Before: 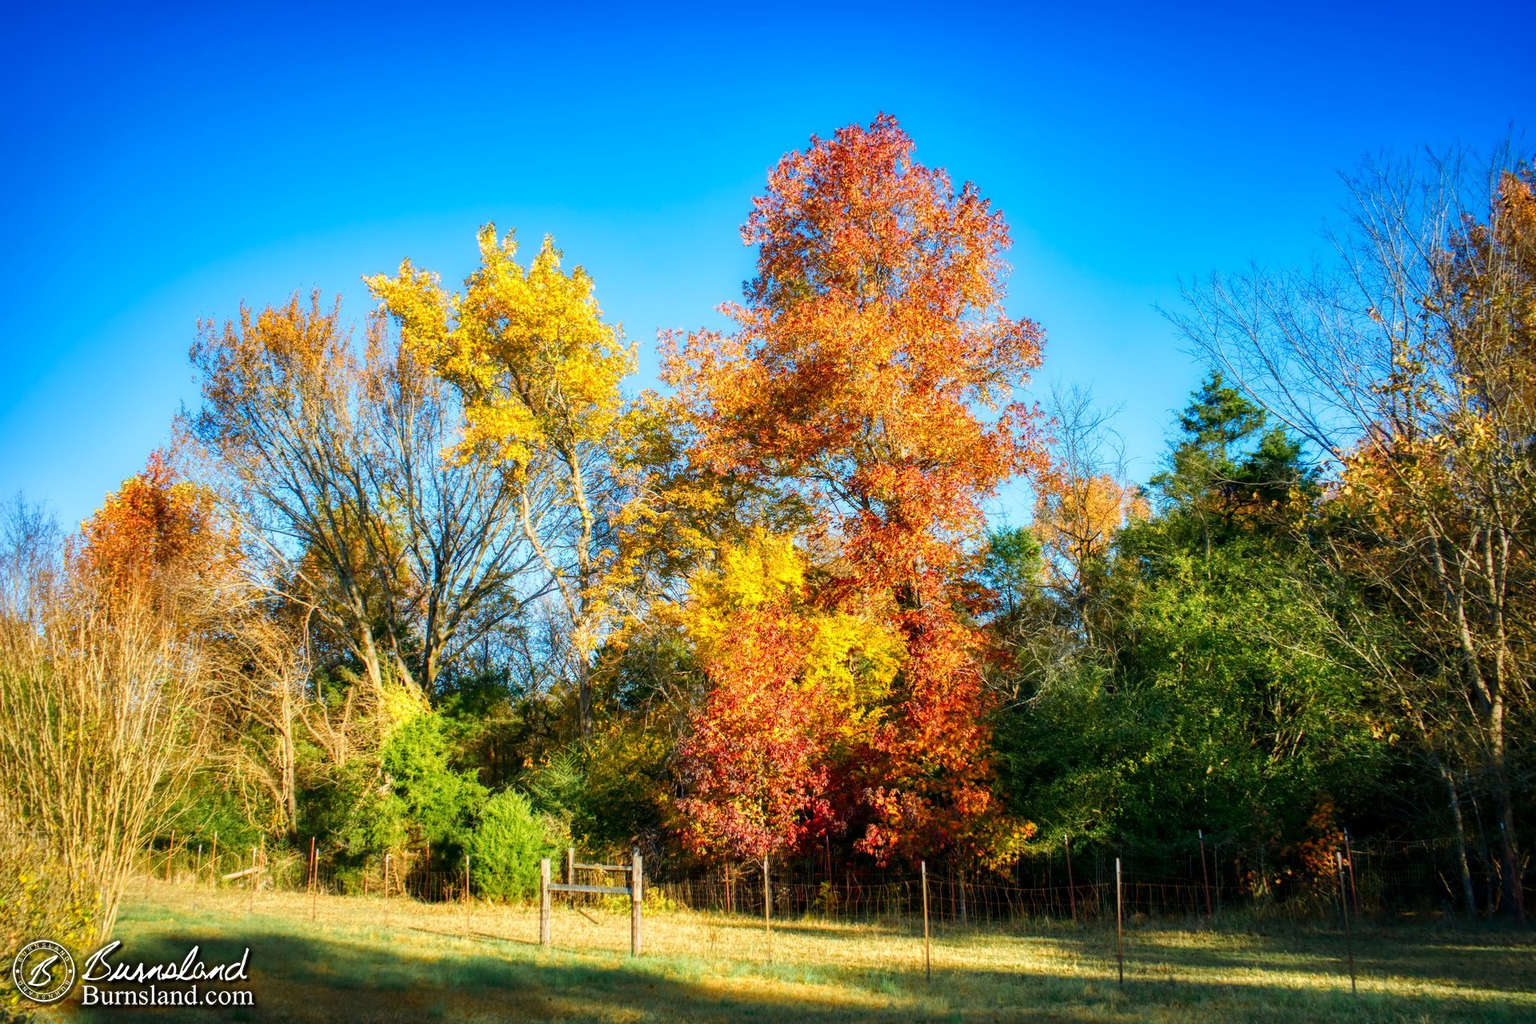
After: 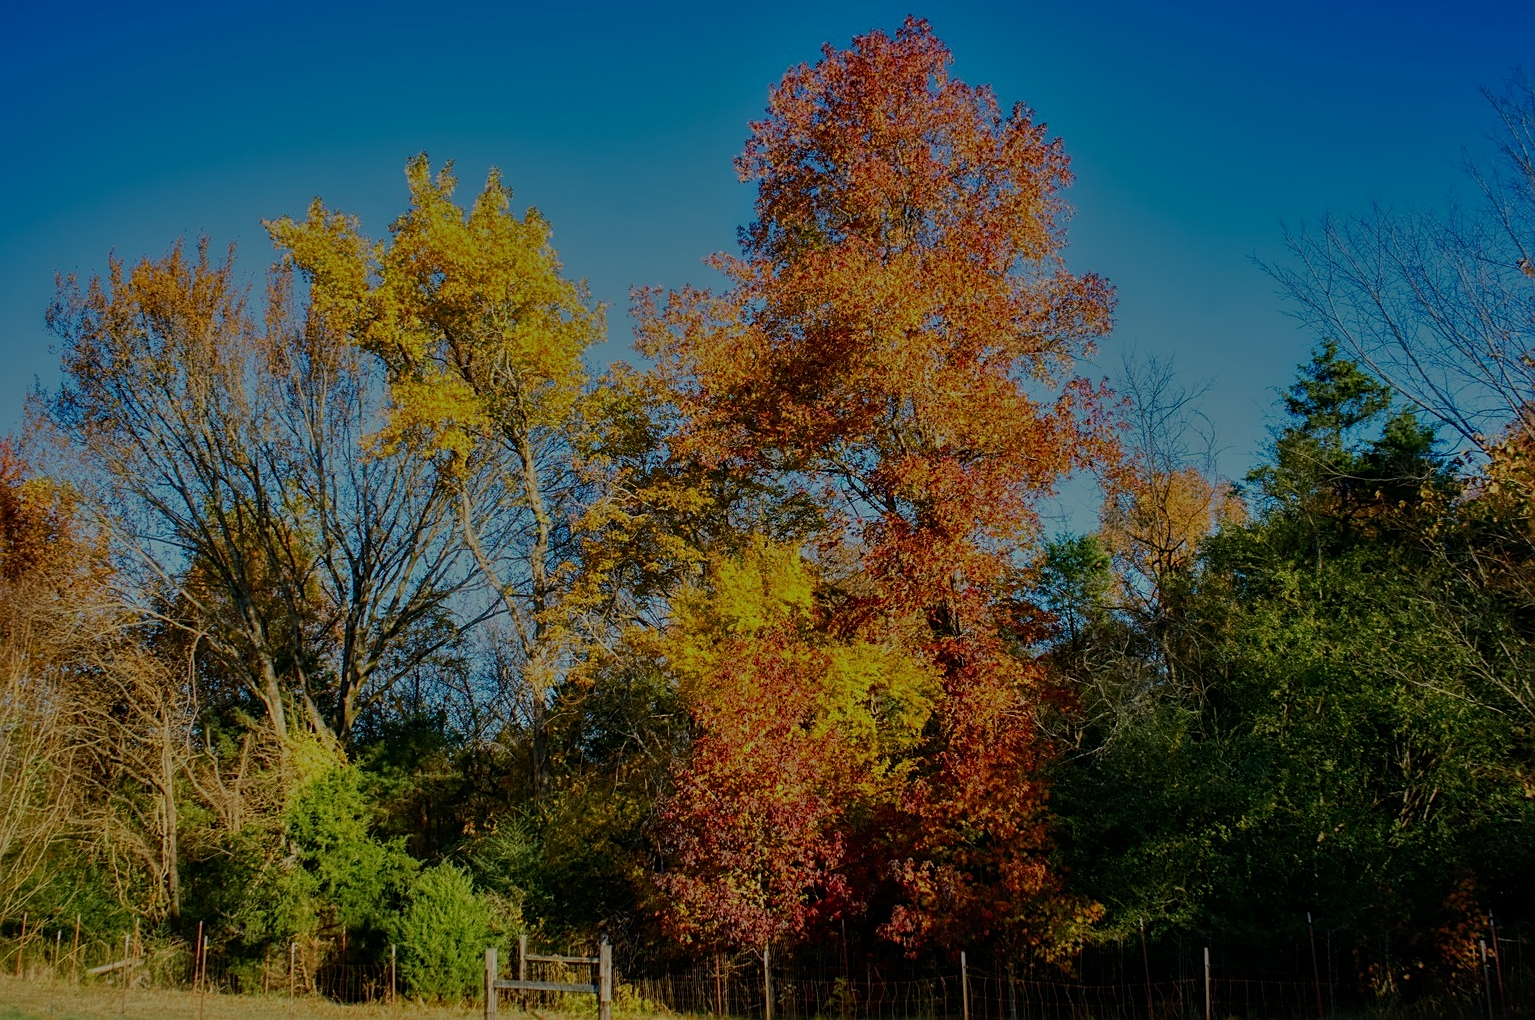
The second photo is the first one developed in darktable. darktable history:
crop and rotate: left 9.984%, top 9.787%, right 10.021%, bottom 10.476%
tone equalizer: -8 EV -1.97 EV, -7 EV -1.99 EV, -6 EV -1.97 EV, -5 EV -1.98 EV, -4 EV -1.97 EV, -3 EV -2 EV, -2 EV -1.99 EV, -1 EV -1.61 EV, +0 EV -1.98 EV
sharpen: on, module defaults
